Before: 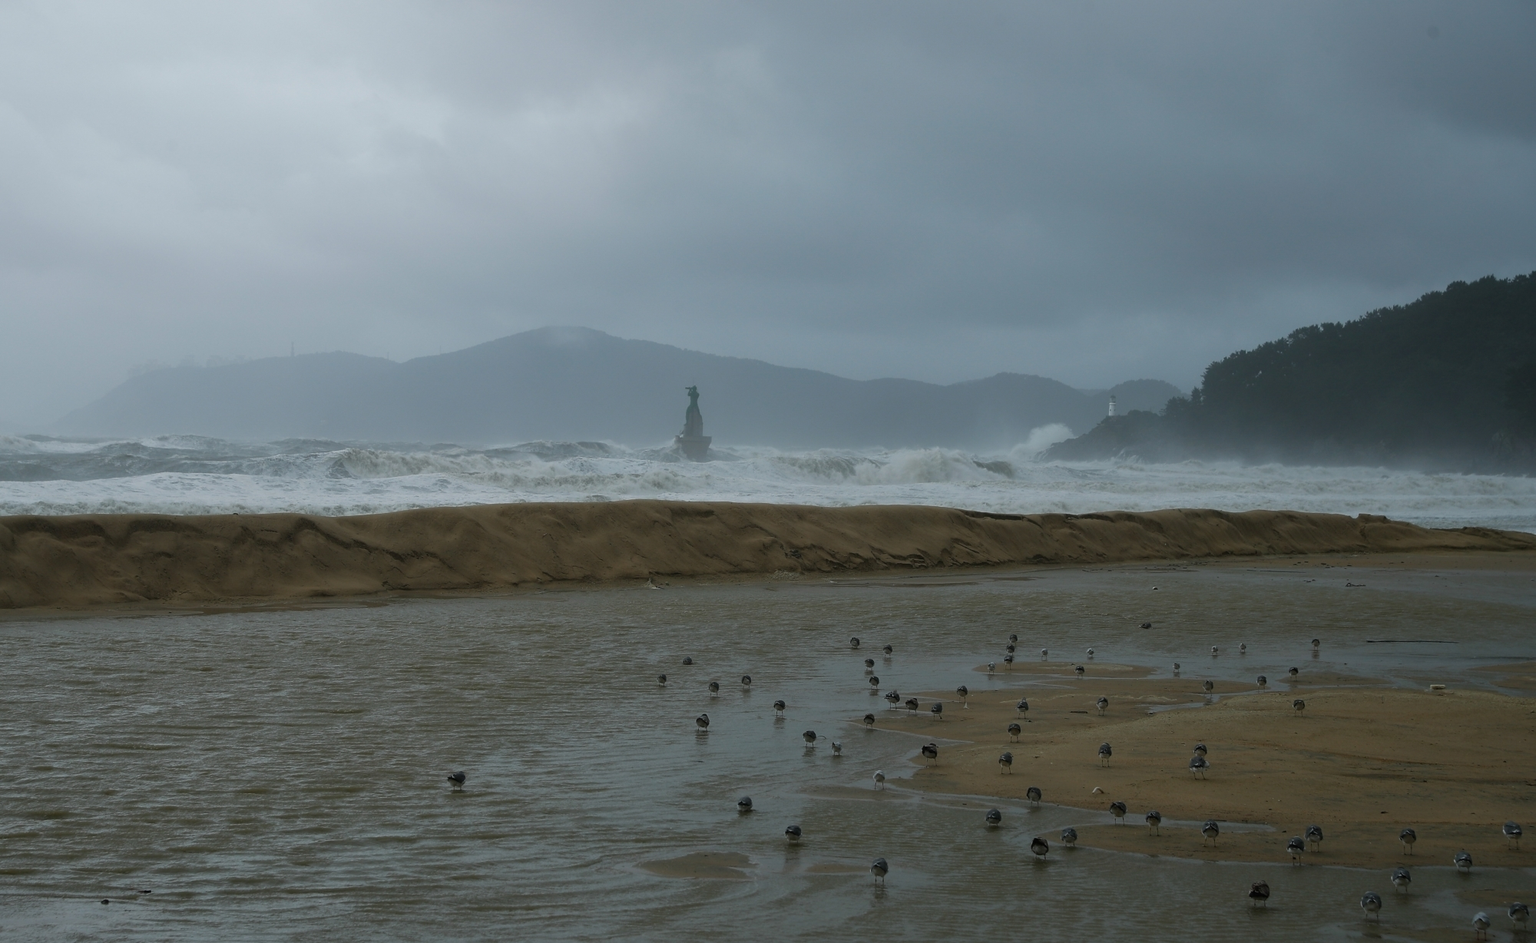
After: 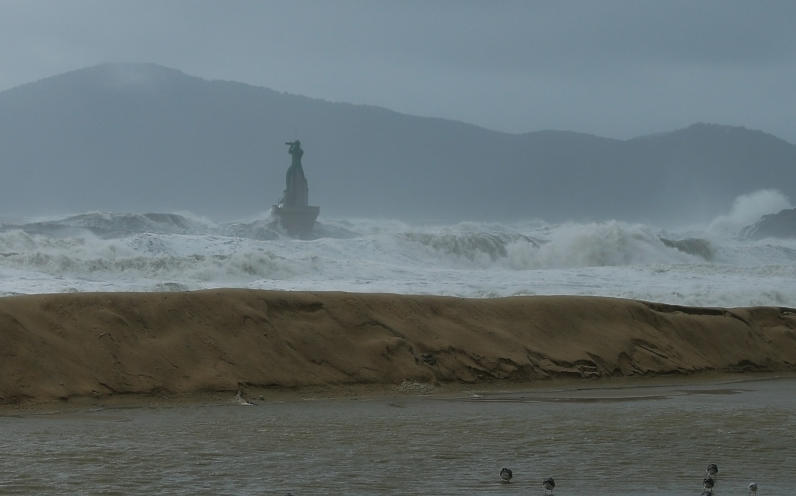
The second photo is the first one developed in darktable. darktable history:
crop: left 30.384%, top 29.49%, right 29.783%, bottom 30.097%
